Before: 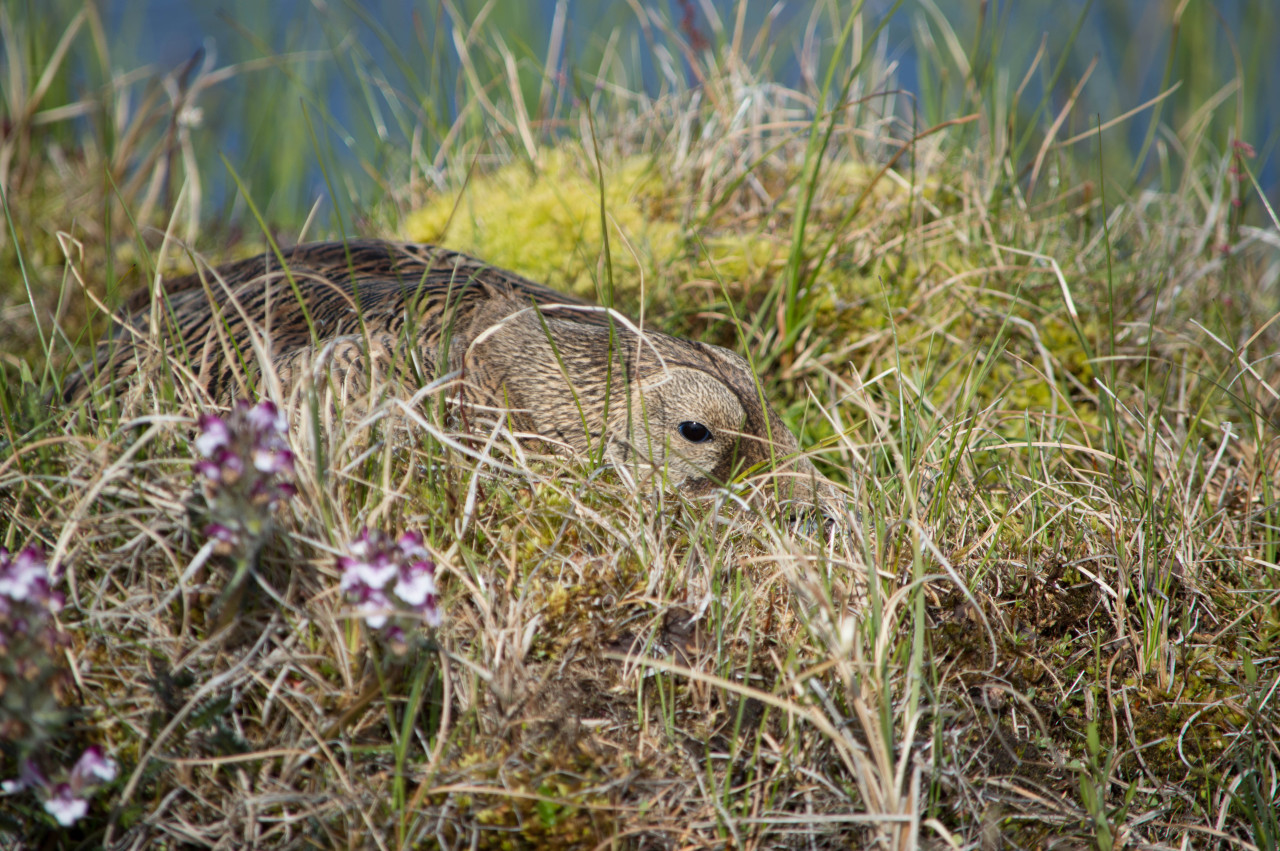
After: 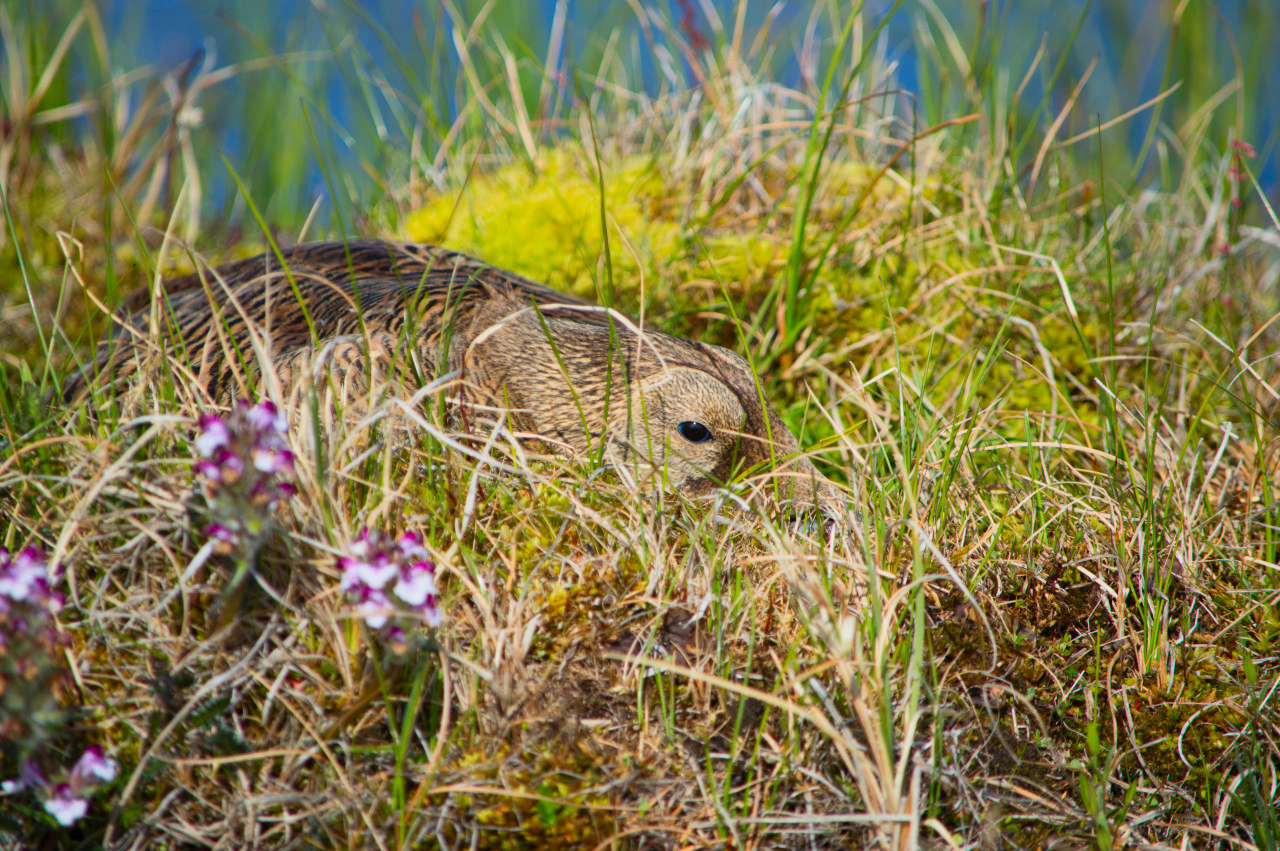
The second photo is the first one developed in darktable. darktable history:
exposure: exposure -0.488 EV, compensate exposure bias true, compensate highlight preservation false
contrast brightness saturation: contrast 0.201, brightness 0.195, saturation 0.791
